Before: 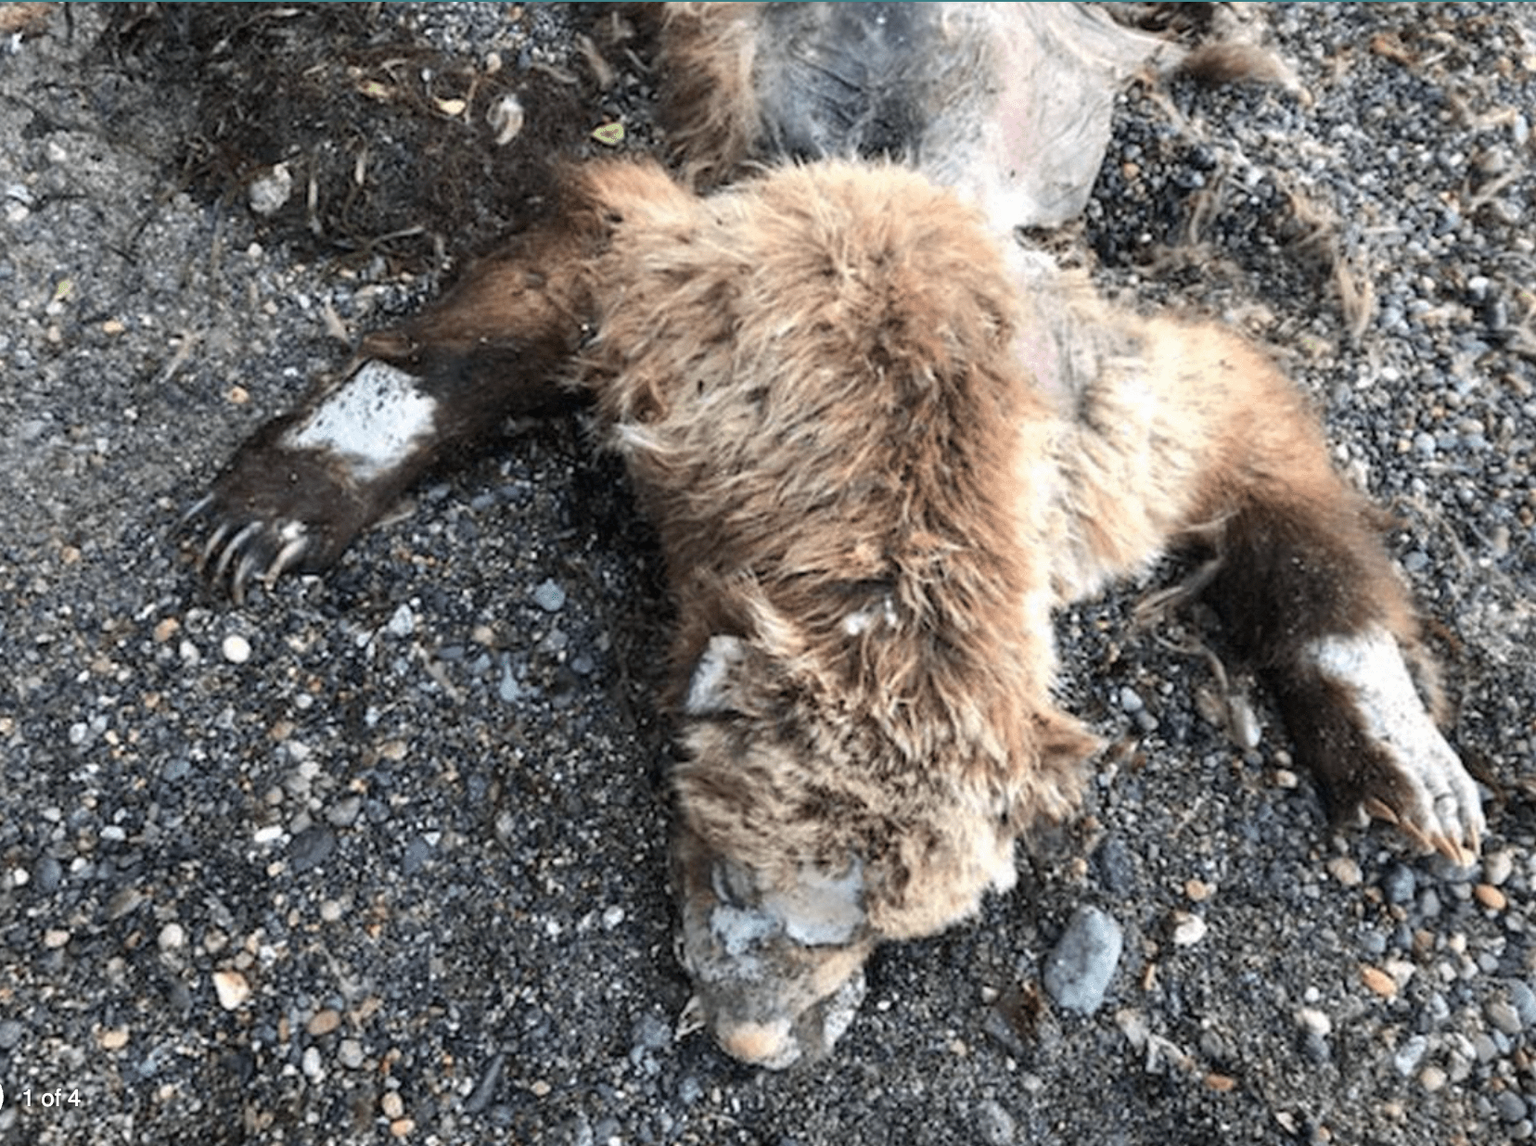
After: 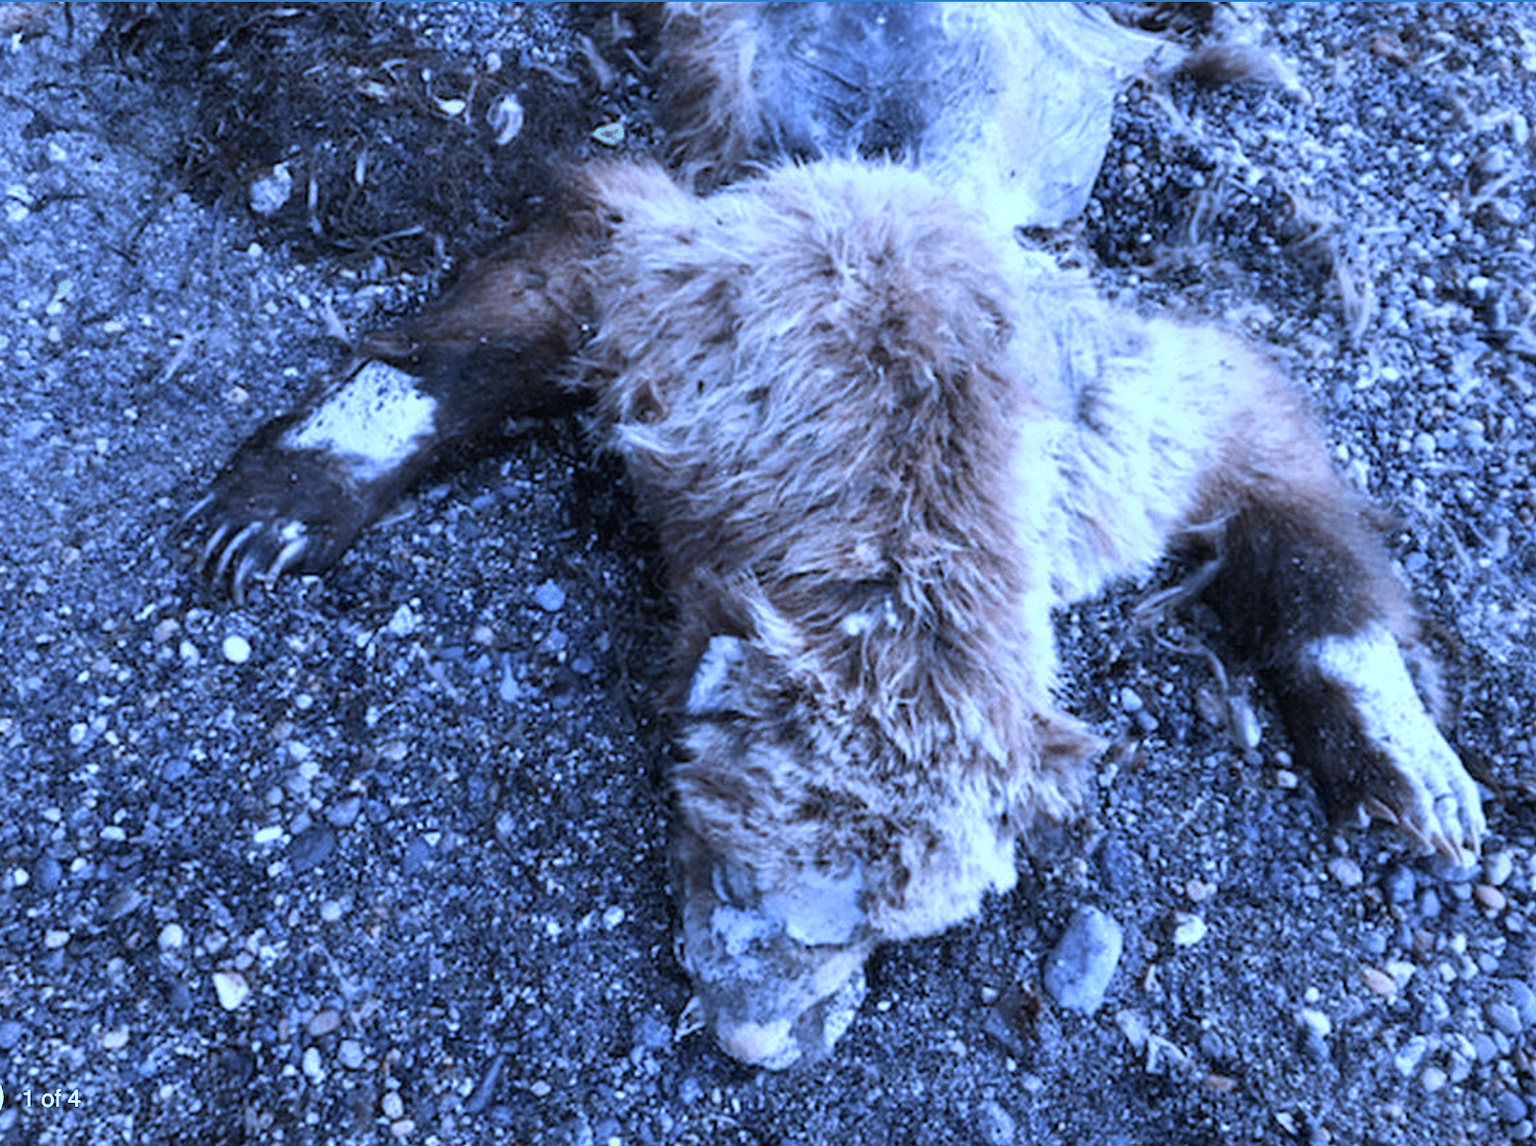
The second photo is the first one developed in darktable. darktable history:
white balance: red 0.766, blue 1.537
velvia: strength 15%
